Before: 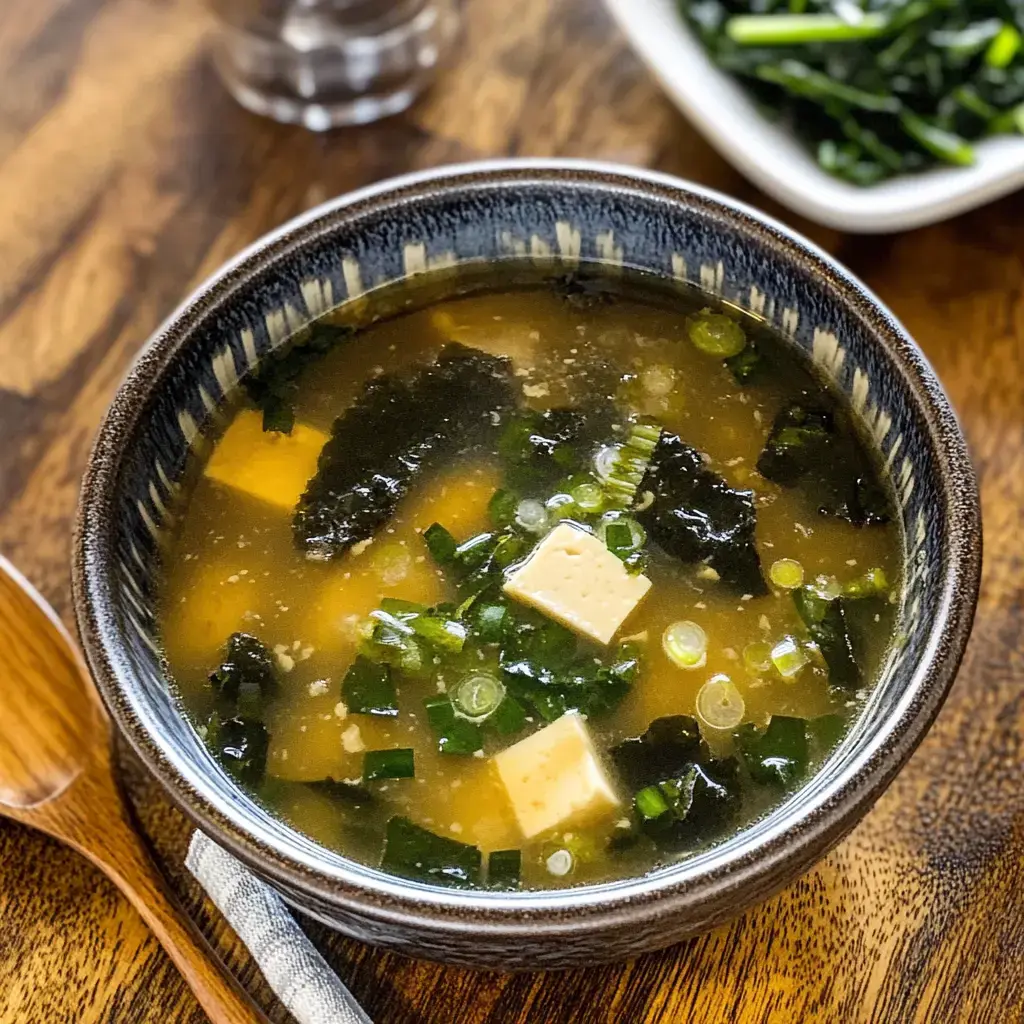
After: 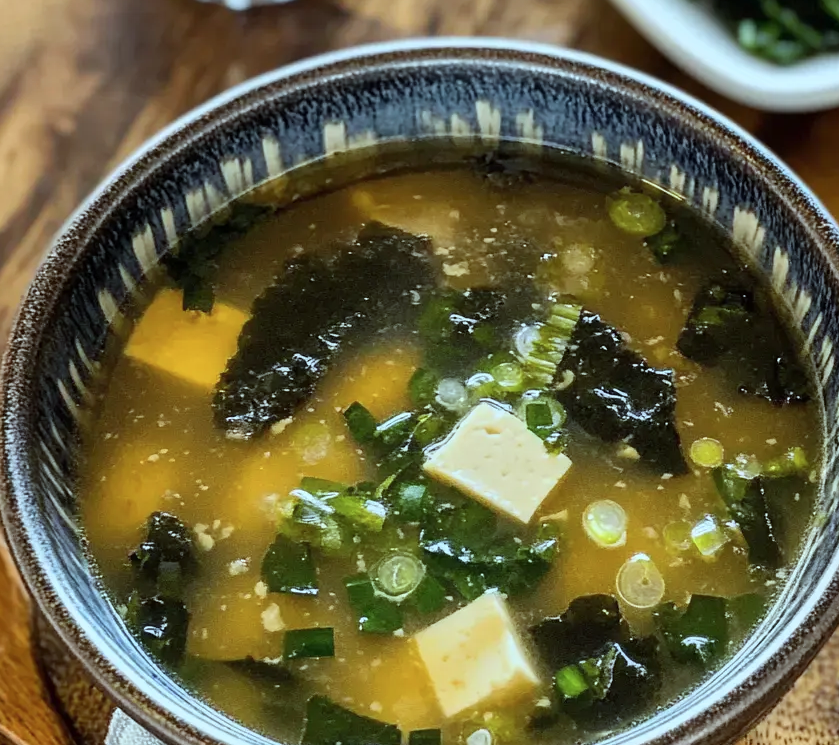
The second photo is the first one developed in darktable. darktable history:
color correction: highlights a* -10.04, highlights b* -10.37
crop: left 7.856%, top 11.836%, right 10.12%, bottom 15.387%
tone equalizer: -8 EV -0.002 EV, -7 EV 0.005 EV, -6 EV -0.009 EV, -5 EV 0.011 EV, -4 EV -0.012 EV, -3 EV 0.007 EV, -2 EV -0.062 EV, -1 EV -0.293 EV, +0 EV -0.582 EV, smoothing diameter 2%, edges refinement/feathering 20, mask exposure compensation -1.57 EV, filter diffusion 5
